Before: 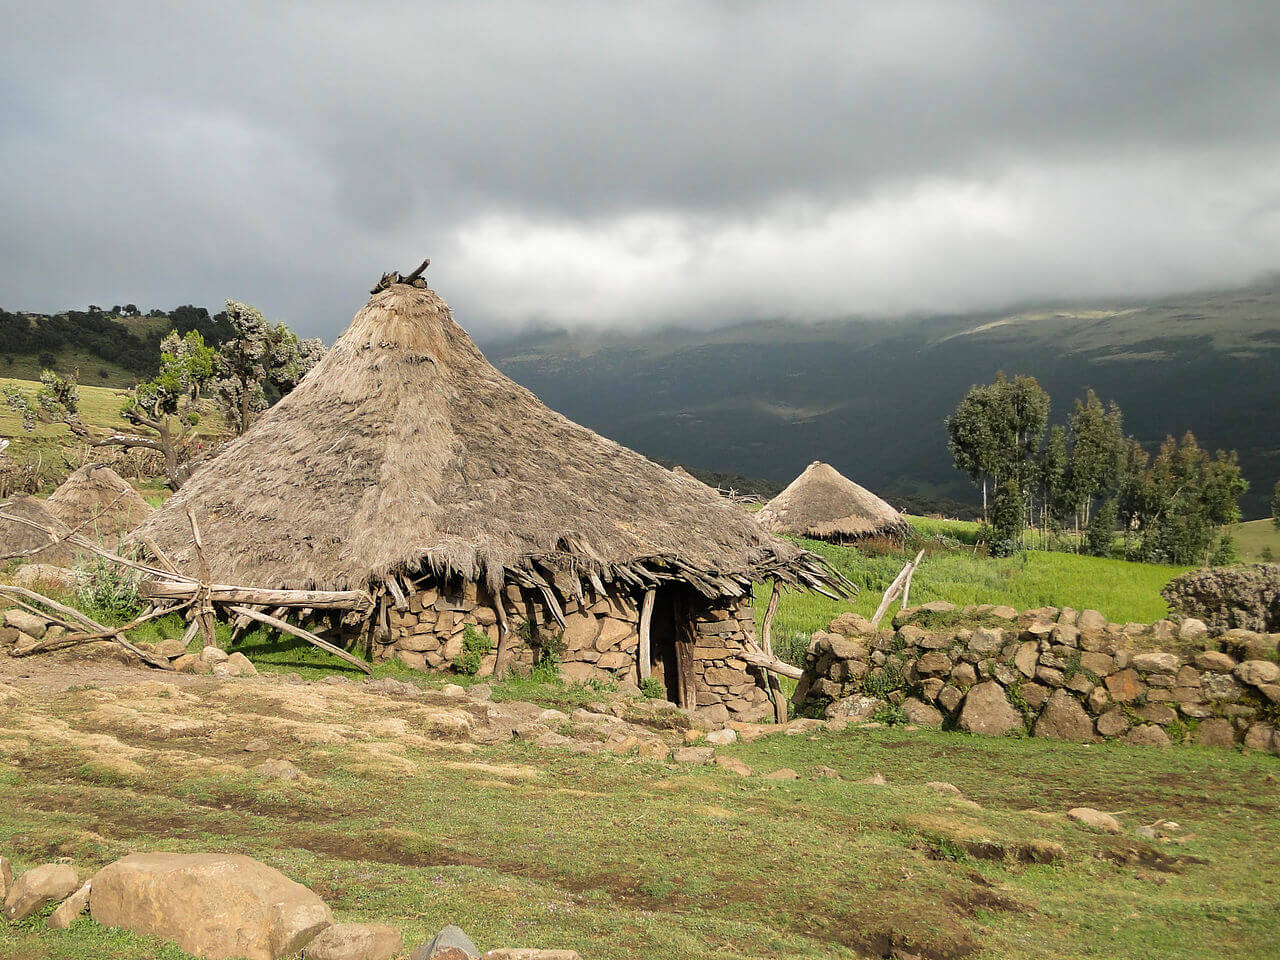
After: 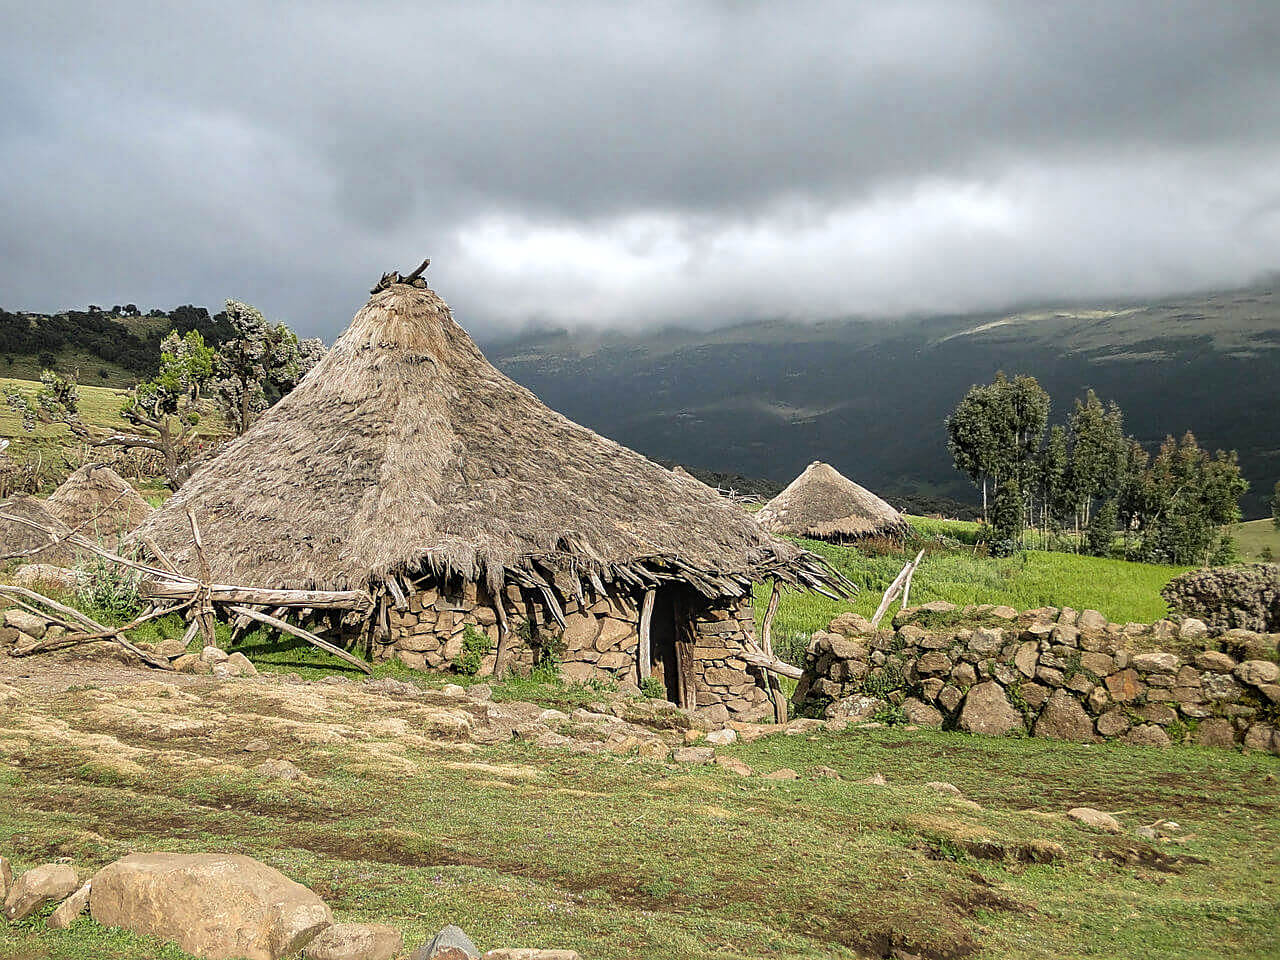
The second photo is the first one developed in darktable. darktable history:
color balance: input saturation 99%
local contrast: highlights 55%, shadows 52%, detail 130%, midtone range 0.452
white balance: red 0.976, blue 1.04
sharpen: on, module defaults
